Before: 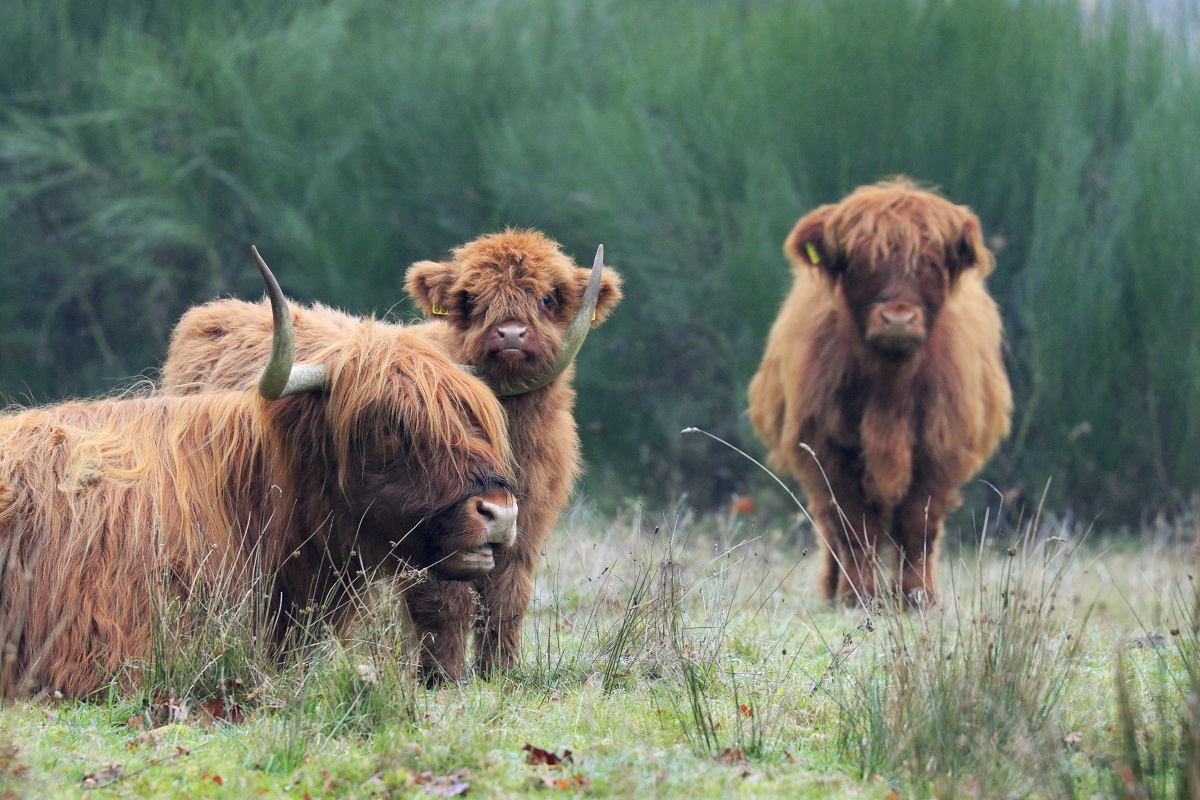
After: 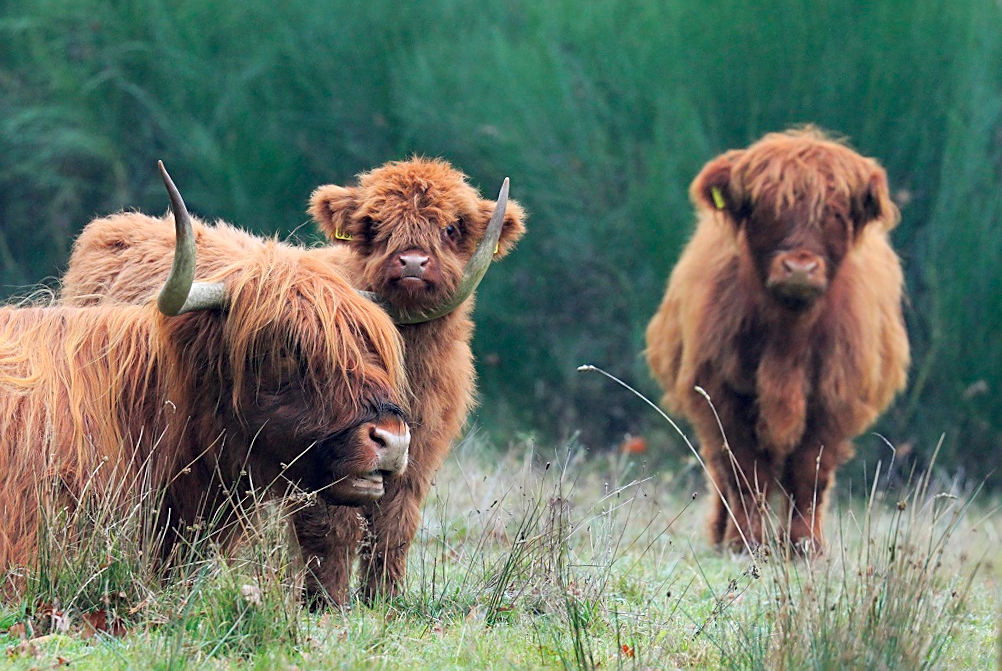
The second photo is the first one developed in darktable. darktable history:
sharpen: on, module defaults
crop and rotate: angle -3.01°, left 5.366%, top 5.168%, right 4.67%, bottom 4.433%
